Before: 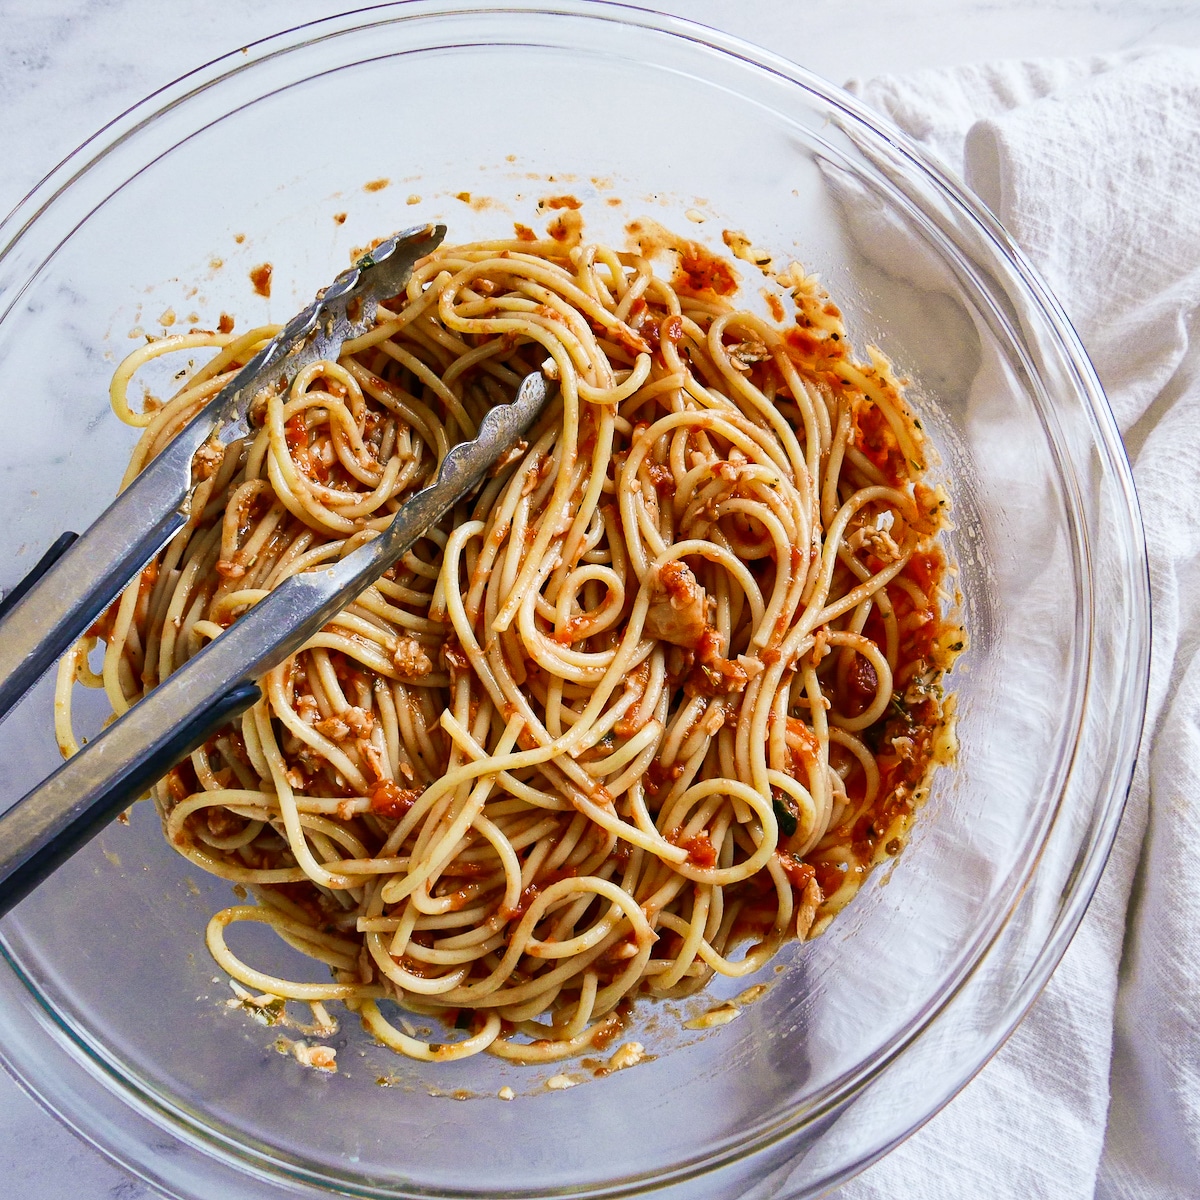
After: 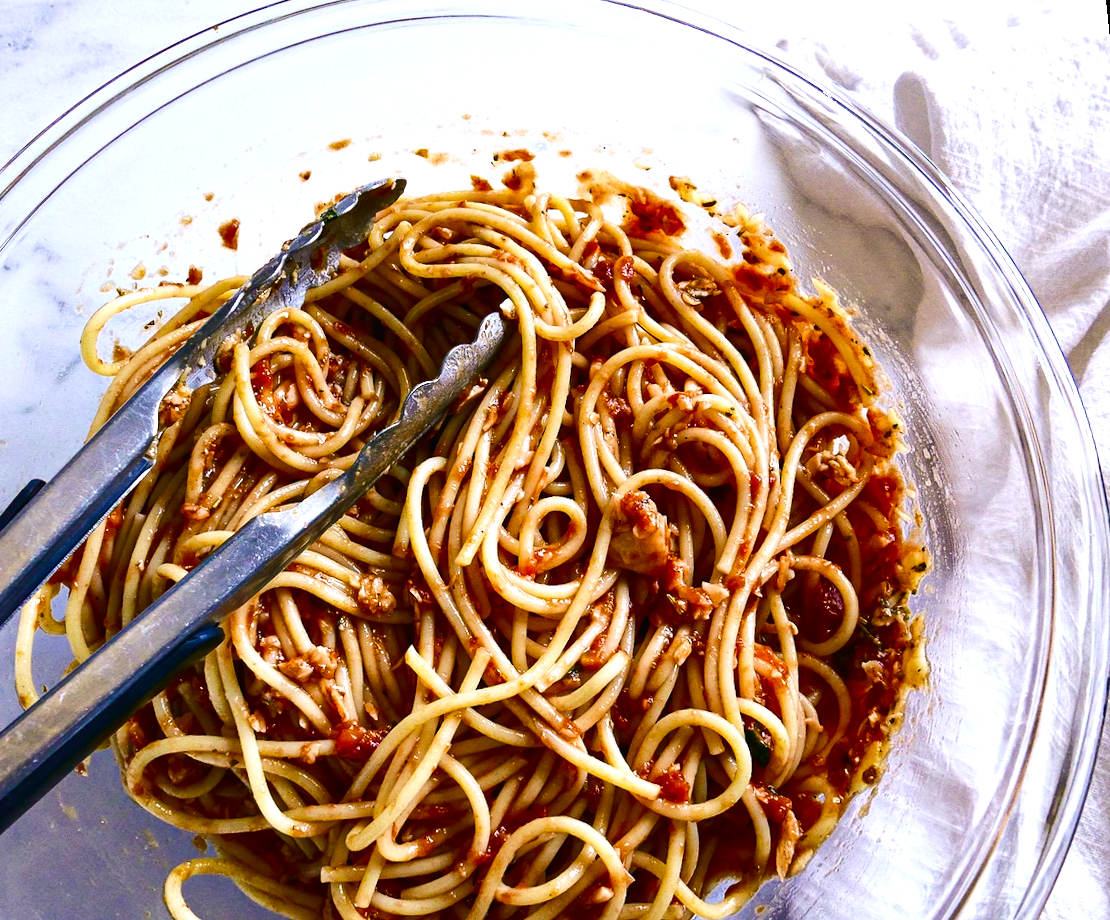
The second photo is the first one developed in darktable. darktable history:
crop: bottom 19.644%
contrast brightness saturation: contrast 0.07, brightness -0.13, saturation 0.06
color balance rgb: shadows lift › chroma 1%, shadows lift › hue 217.2°, power › hue 310.8°, highlights gain › chroma 1%, highlights gain › hue 54°, global offset › luminance 0.5%, global offset › hue 171.6°, perceptual saturation grading › global saturation 14.09%, perceptual saturation grading › highlights -25%, perceptual saturation grading › shadows 30%, perceptual brilliance grading › highlights 13.42%, perceptual brilliance grading › mid-tones 8.05%, perceptual brilliance grading › shadows -17.45%, global vibrance 25%
color calibration: illuminant as shot in camera, x 0.358, y 0.373, temperature 4628.91 K
rotate and perspective: rotation -1.68°, lens shift (vertical) -0.146, crop left 0.049, crop right 0.912, crop top 0.032, crop bottom 0.96
